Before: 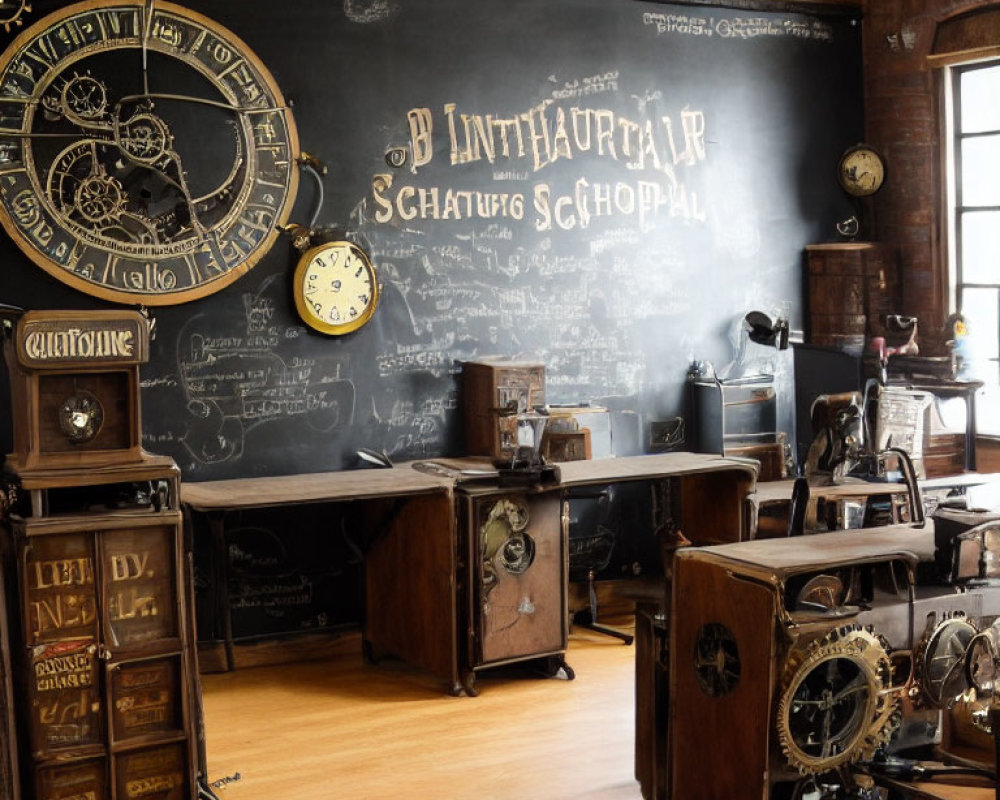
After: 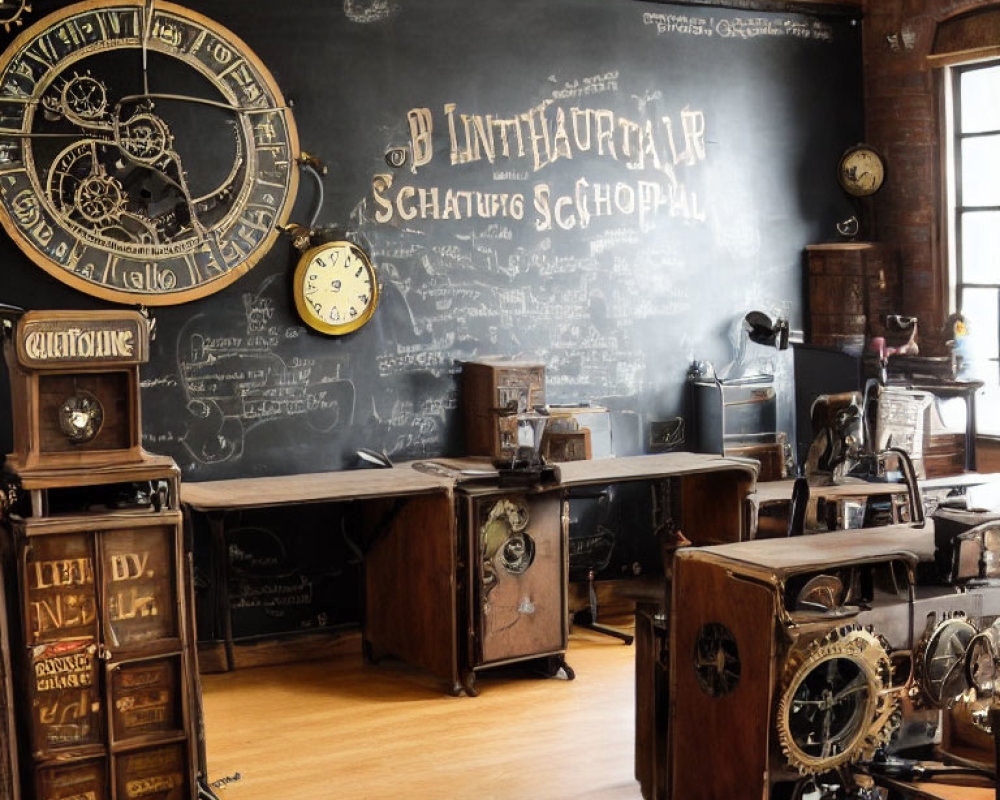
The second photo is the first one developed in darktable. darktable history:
shadows and highlights: radius 100.36, shadows 50.77, highlights -66.03, soften with gaussian
